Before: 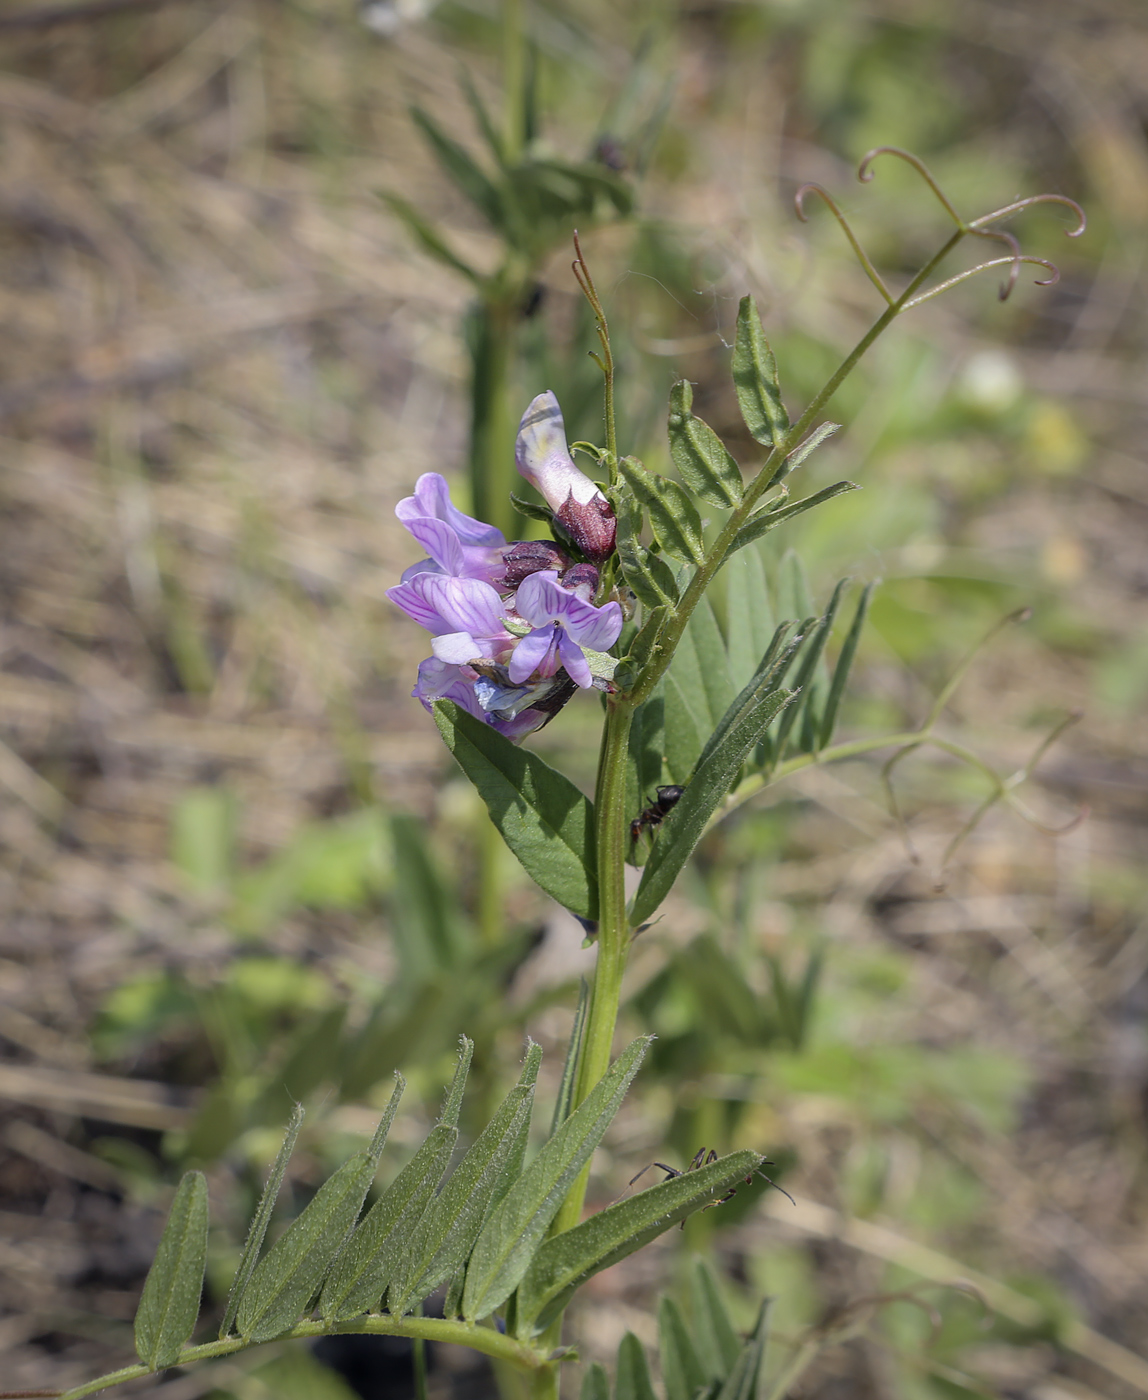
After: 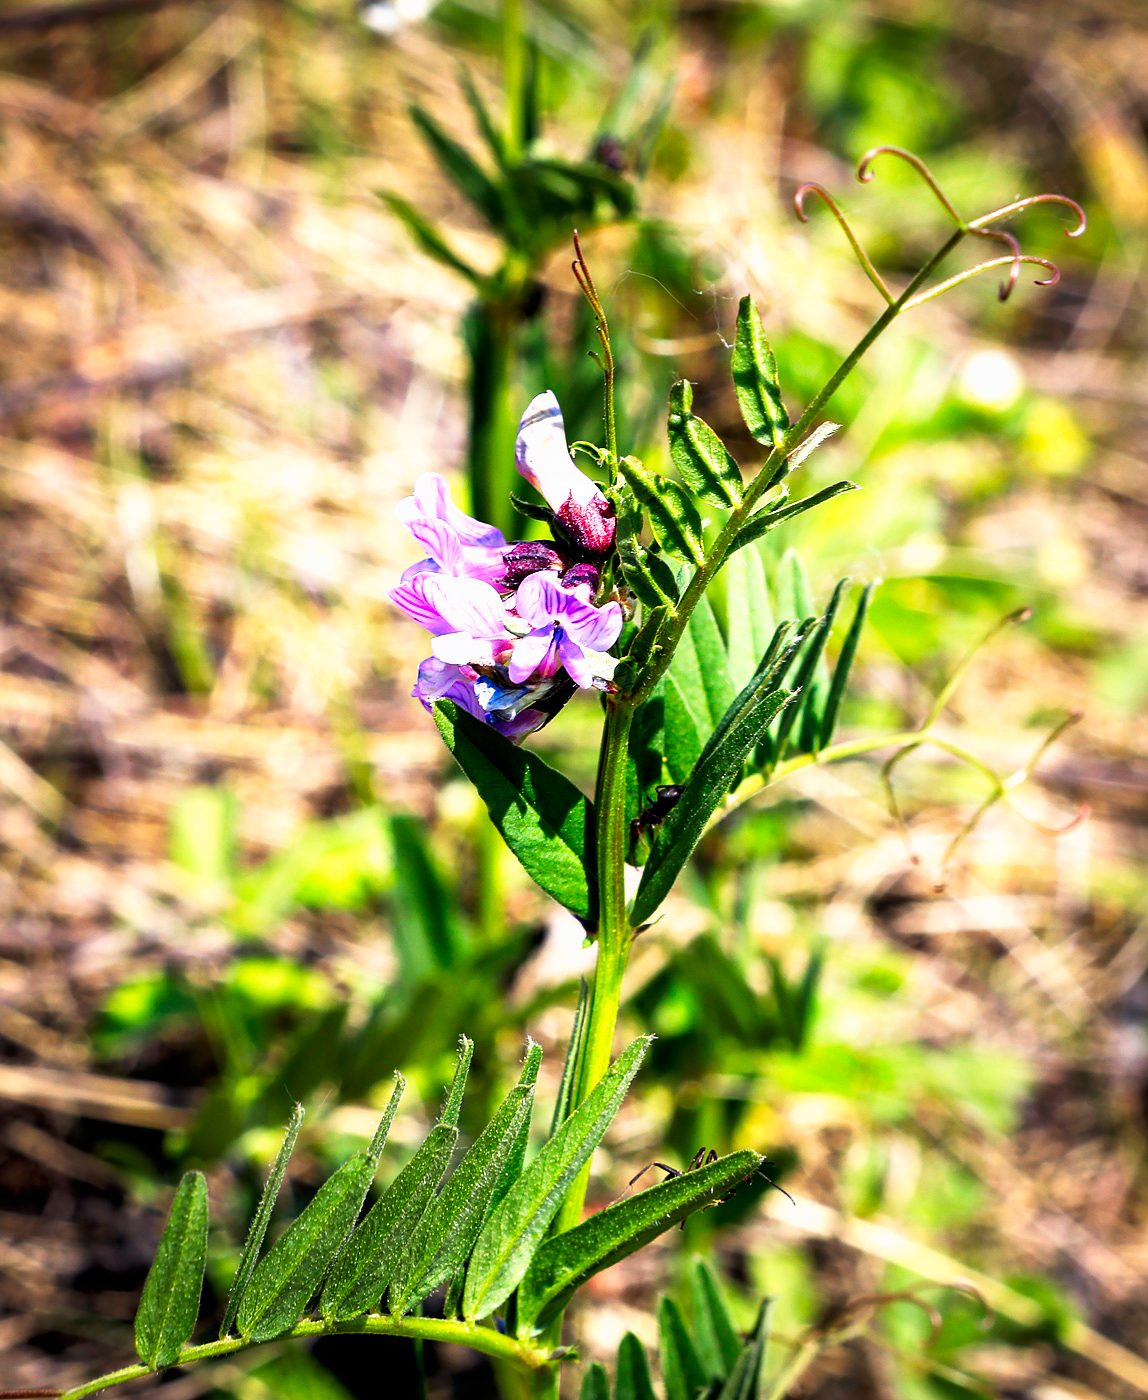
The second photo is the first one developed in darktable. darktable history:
tone curve: curves: ch0 [(0, 0) (0.003, 0) (0.011, 0) (0.025, 0) (0.044, 0.001) (0.069, 0.003) (0.1, 0.003) (0.136, 0.006) (0.177, 0.014) (0.224, 0.056) (0.277, 0.128) (0.335, 0.218) (0.399, 0.346) (0.468, 0.512) (0.543, 0.713) (0.623, 0.898) (0.709, 0.987) (0.801, 0.99) (0.898, 0.99) (1, 1)], preserve colors none
white balance: red 1, blue 1
